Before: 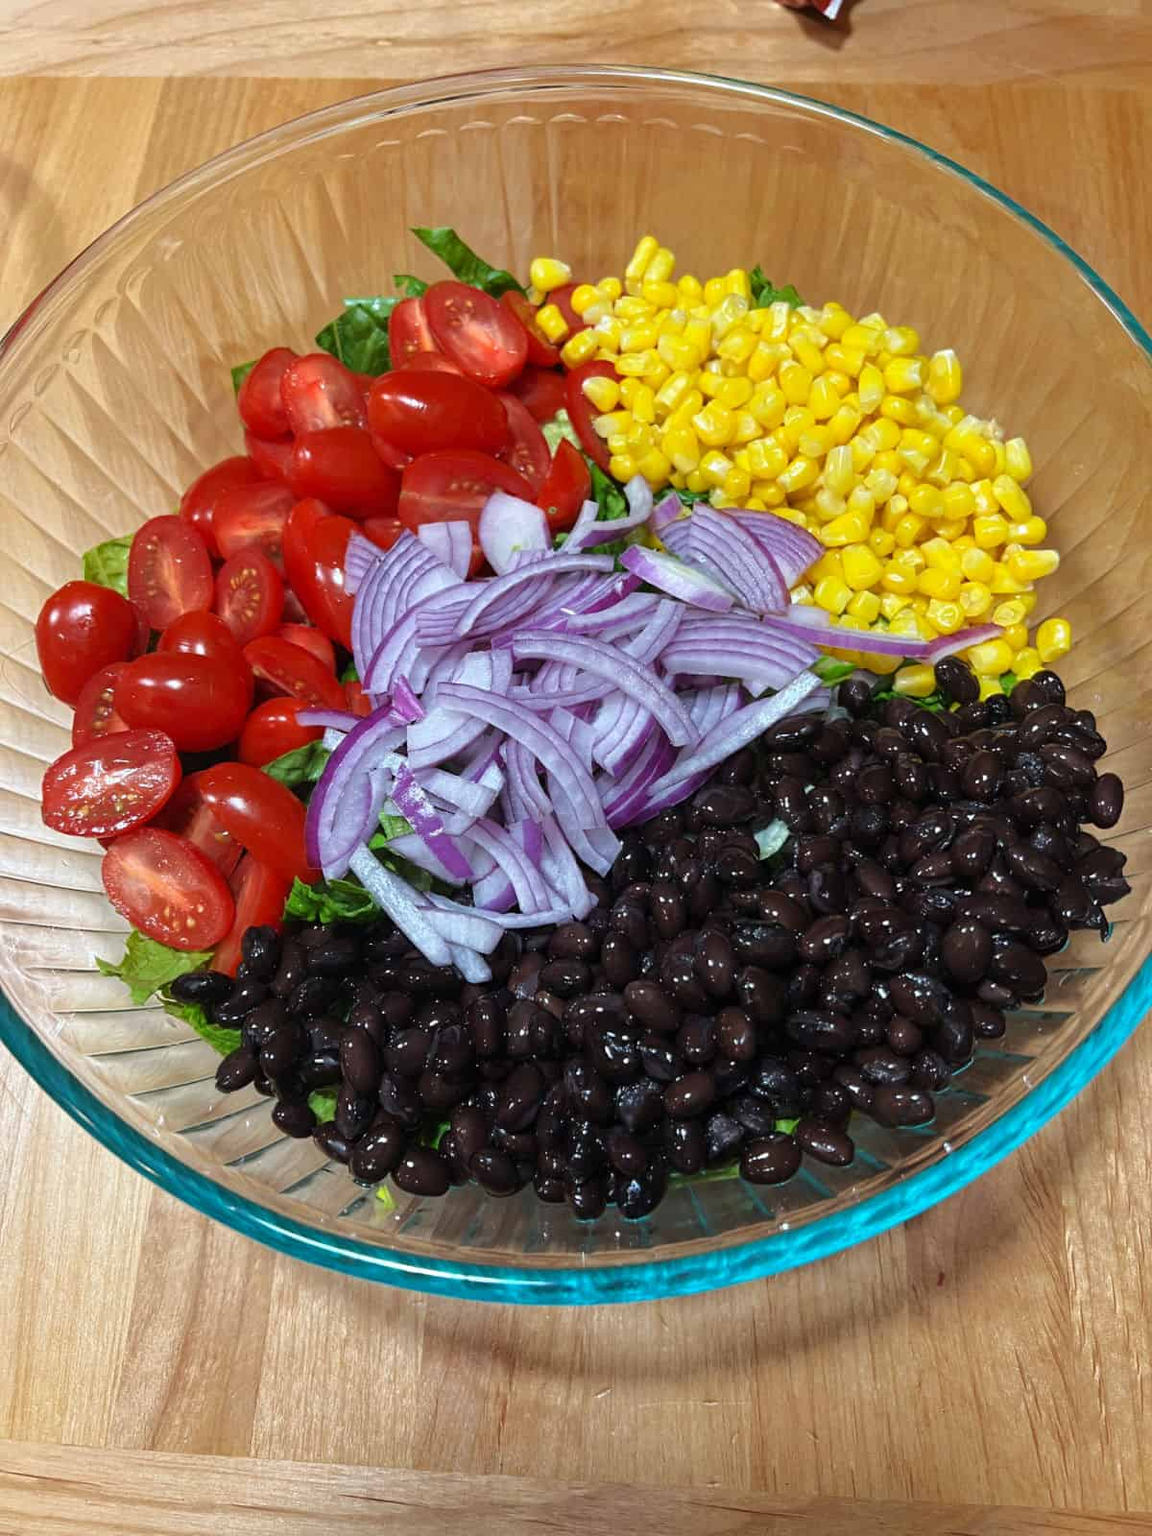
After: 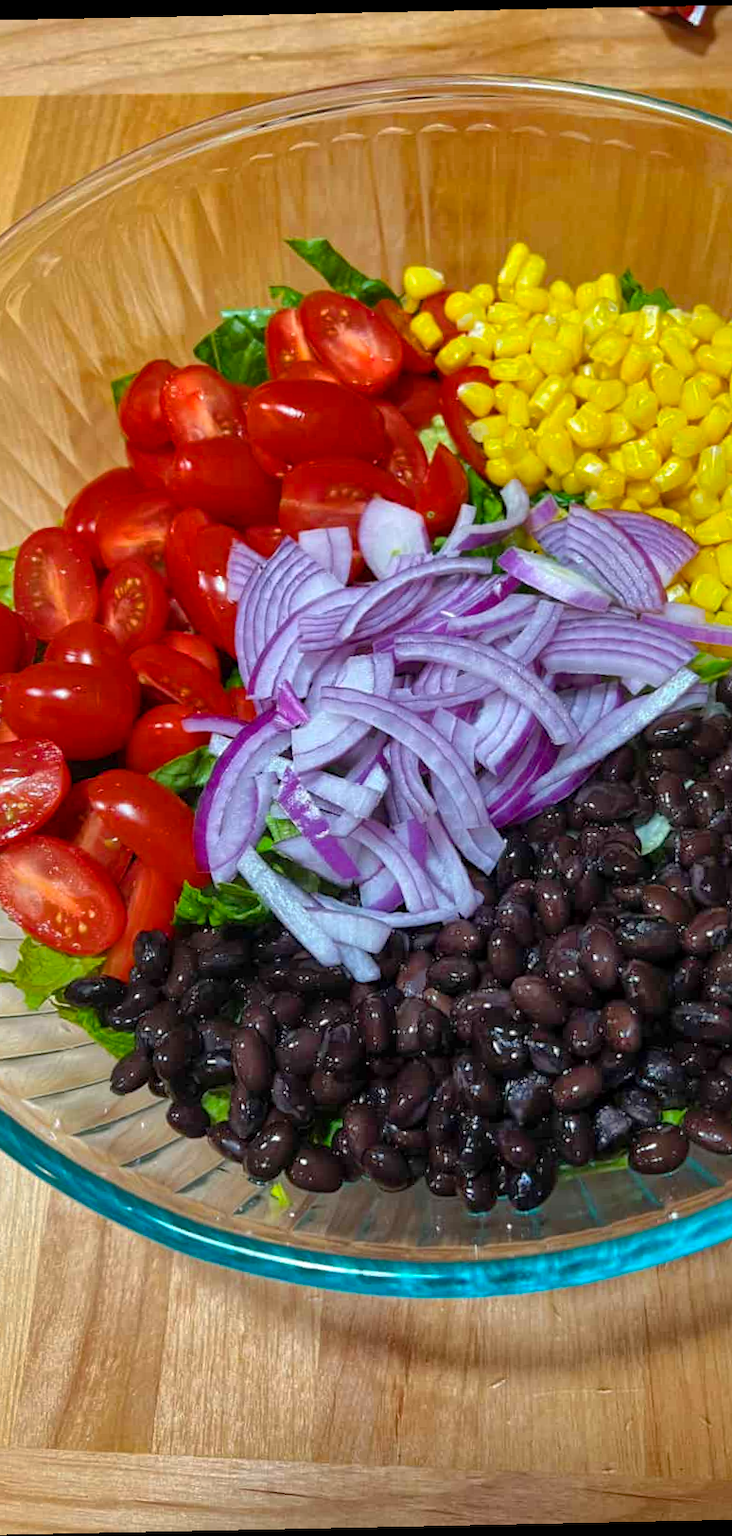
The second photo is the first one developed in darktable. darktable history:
rotate and perspective: rotation -1.17°, automatic cropping off
shadows and highlights: on, module defaults
crop: left 10.644%, right 26.528%
color balance rgb: perceptual saturation grading › global saturation 30%
local contrast: mode bilateral grid, contrast 20, coarseness 50, detail 120%, midtone range 0.2
